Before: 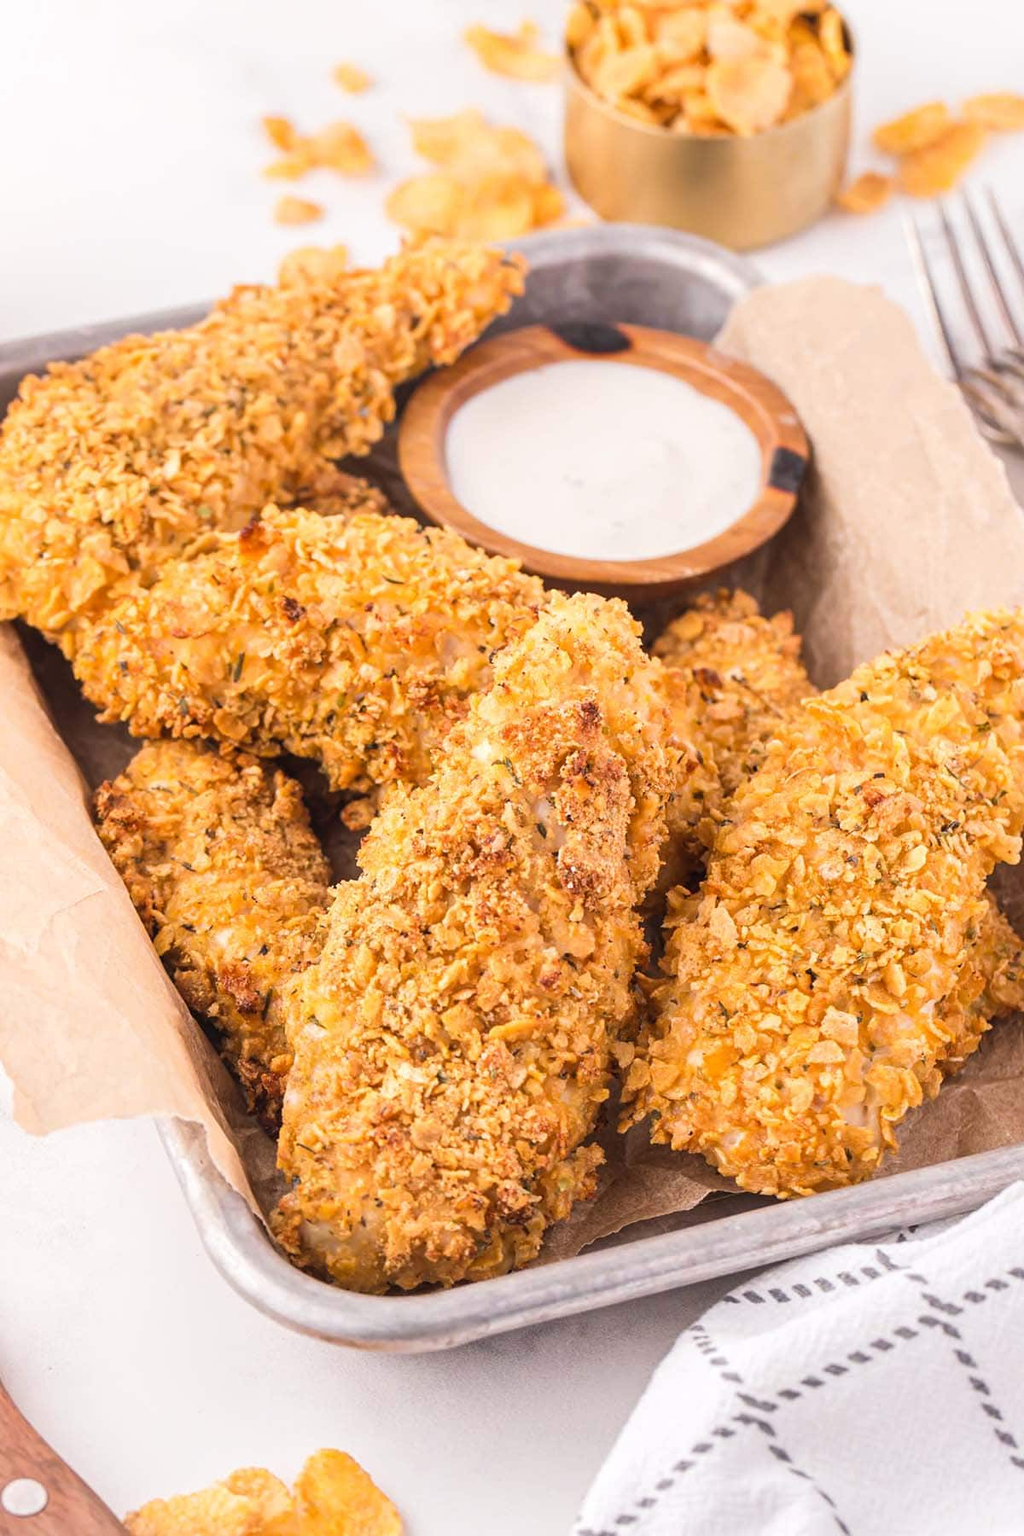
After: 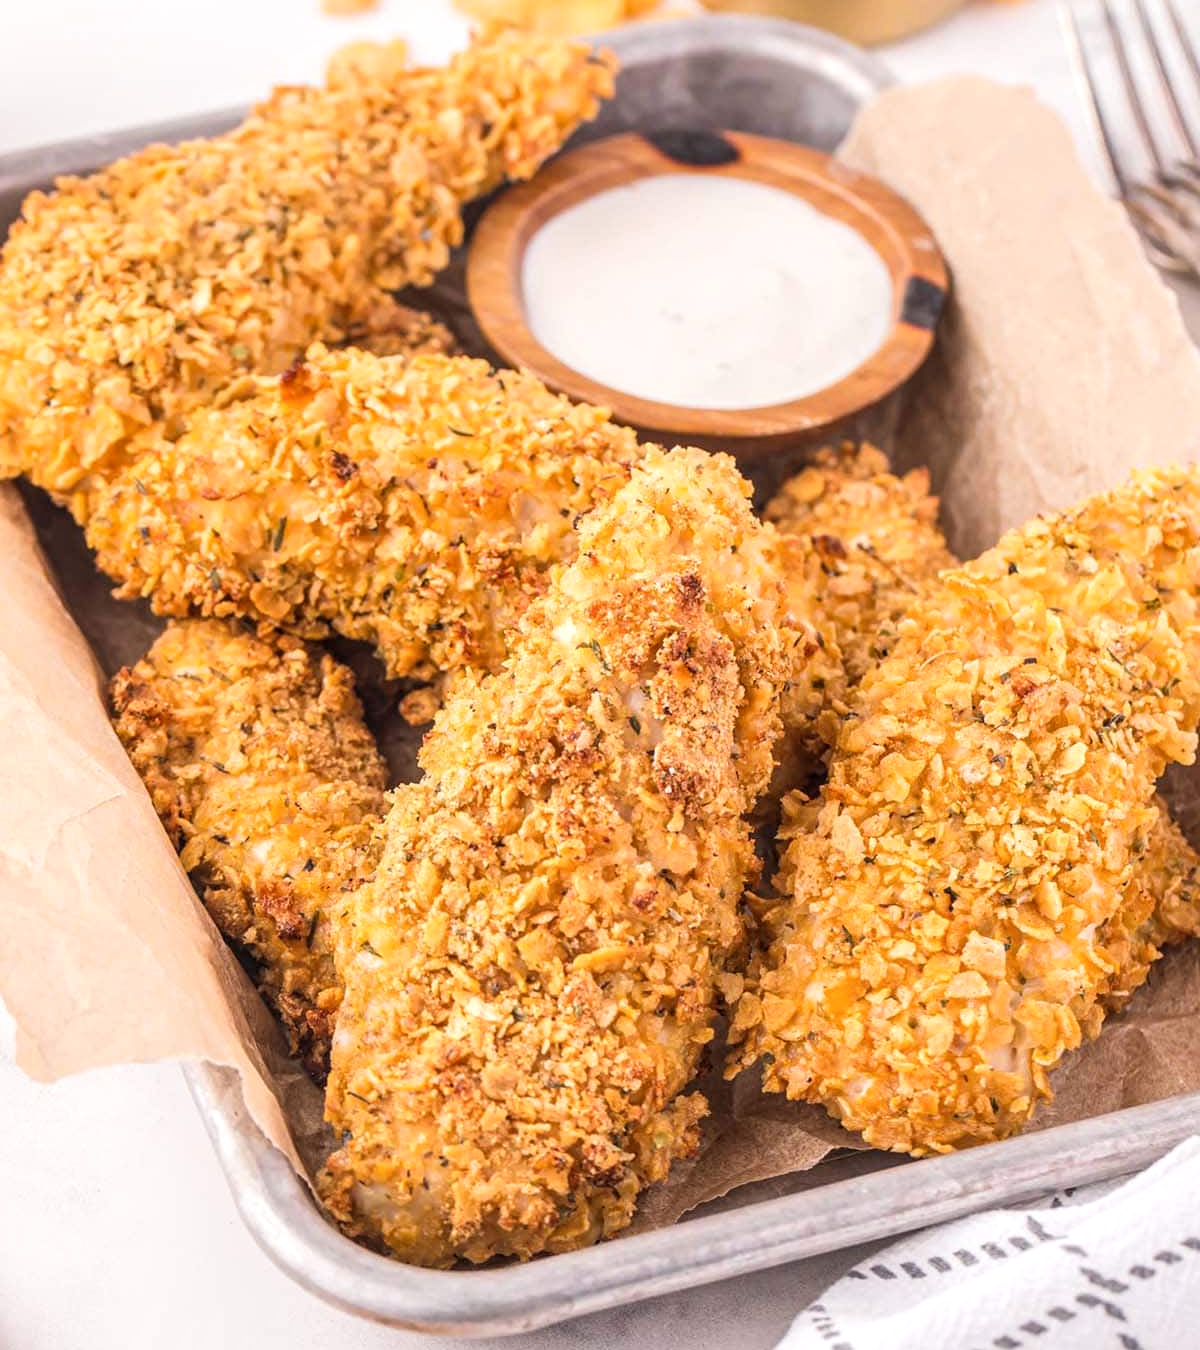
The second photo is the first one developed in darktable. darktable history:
local contrast: on, module defaults
crop: top 13.819%, bottom 11.169%
contrast brightness saturation: contrast 0.05, brightness 0.06, saturation 0.01
